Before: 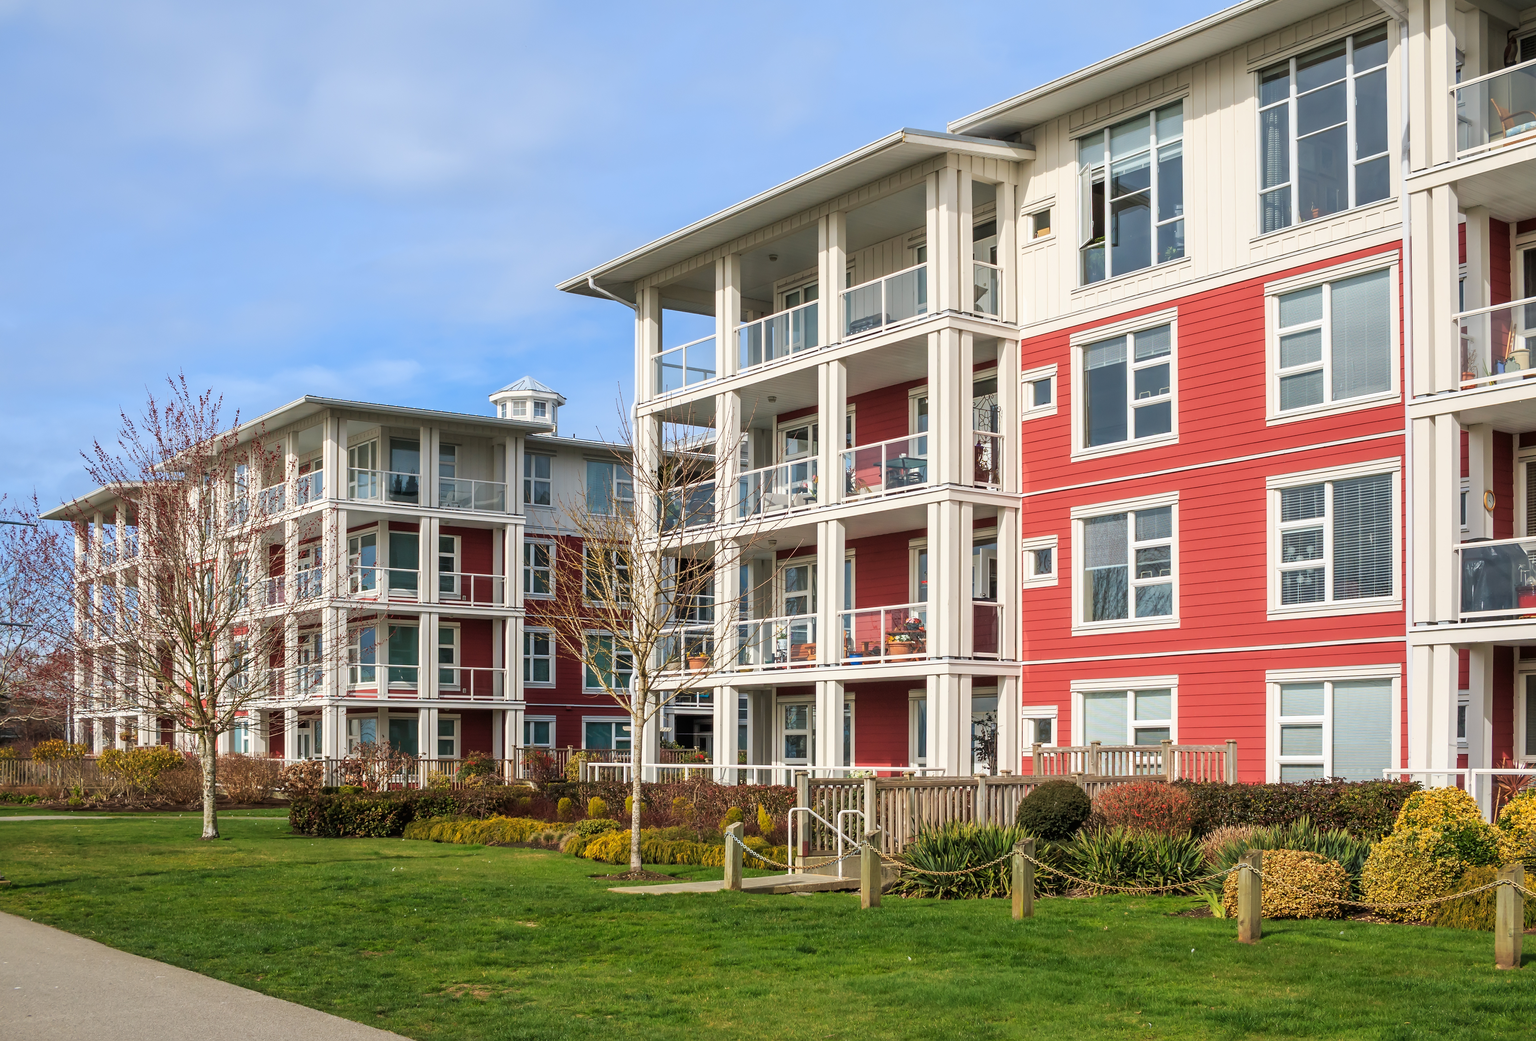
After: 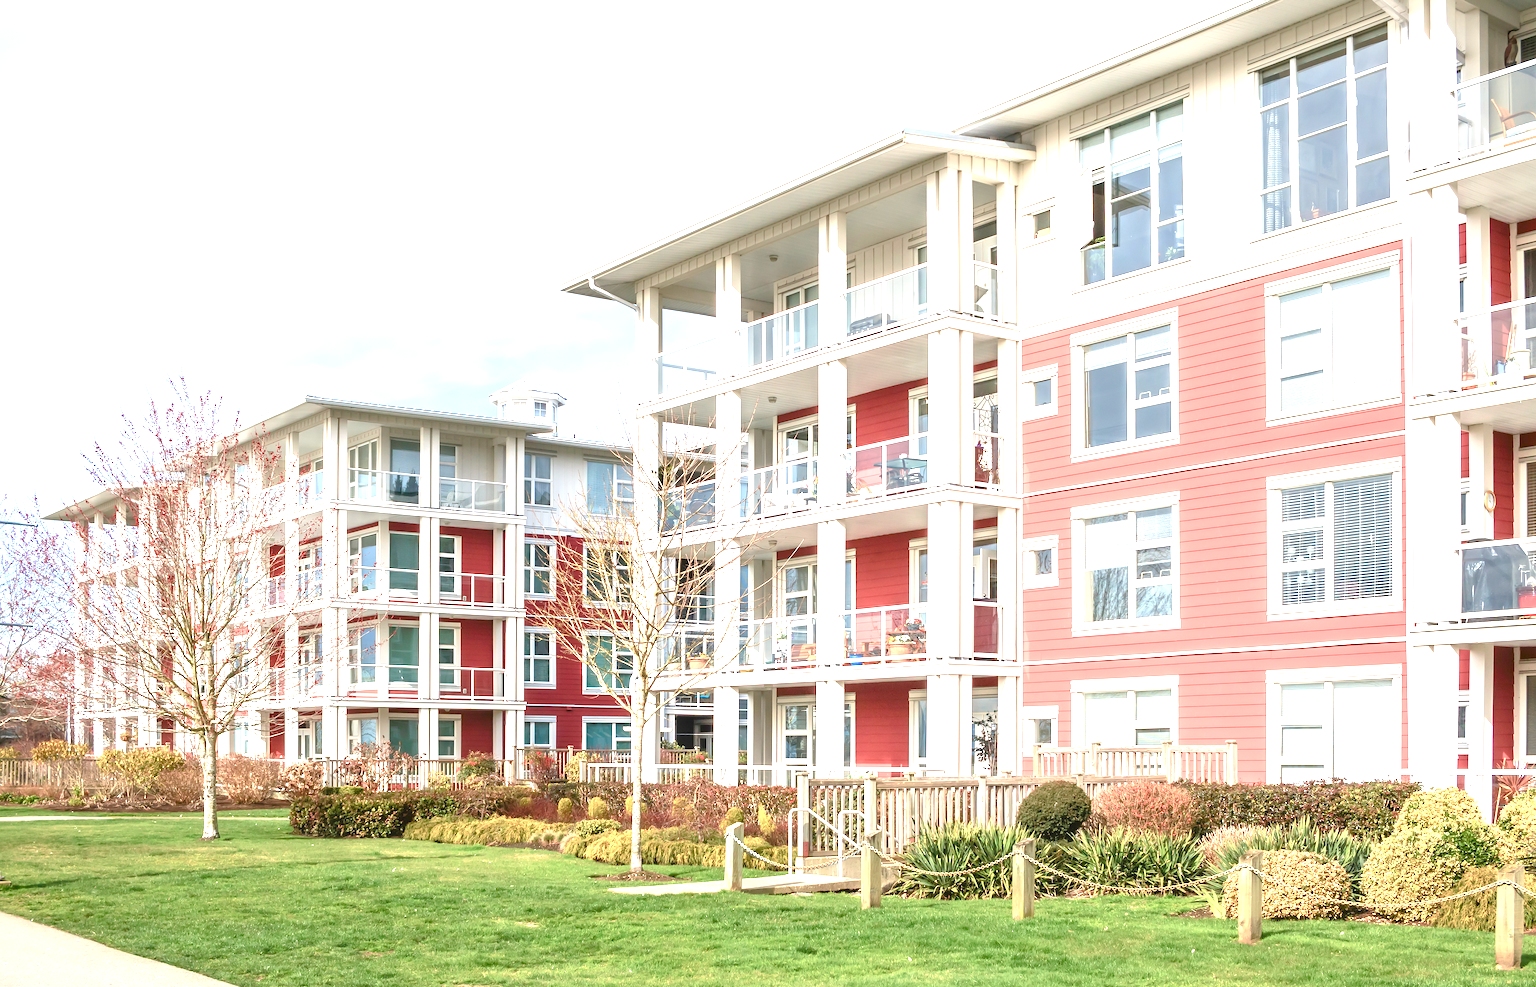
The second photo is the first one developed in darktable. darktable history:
color balance rgb: shadows lift › chroma 1%, shadows lift › hue 113°, highlights gain › chroma 0.2%, highlights gain › hue 333°, perceptual saturation grading › global saturation 20%, perceptual saturation grading › highlights -50%, perceptual saturation grading › shadows 25%, contrast -20%
white balance: emerald 1
crop and rotate: top 0%, bottom 5.097%
exposure: black level correction 0, exposure 2.327 EV, compensate exposure bias true, compensate highlight preservation false
